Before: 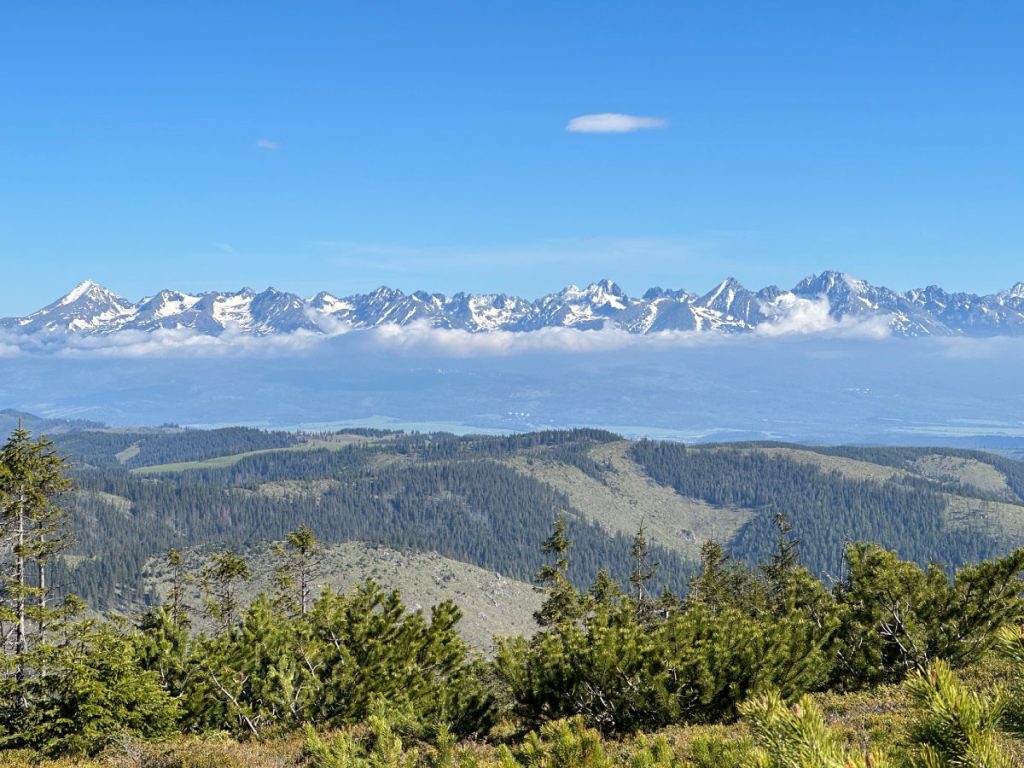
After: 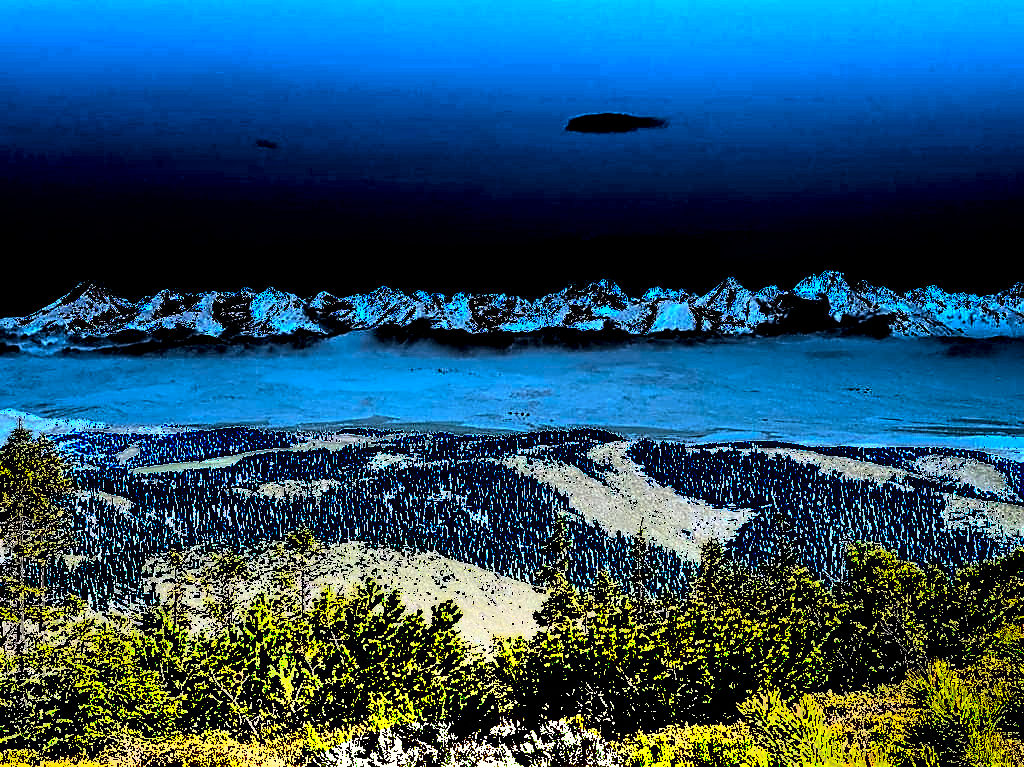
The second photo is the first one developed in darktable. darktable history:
sharpen: radius 1.413, amount 1.25, threshold 0.713
shadows and highlights: radius 331.14, shadows 54.02, highlights -99.97, compress 94.32%, highlights color adjustment 49.65%, soften with gaussian
exposure: exposure 2.226 EV, compensate exposure bias true, compensate highlight preservation false
crop: bottom 0.063%
